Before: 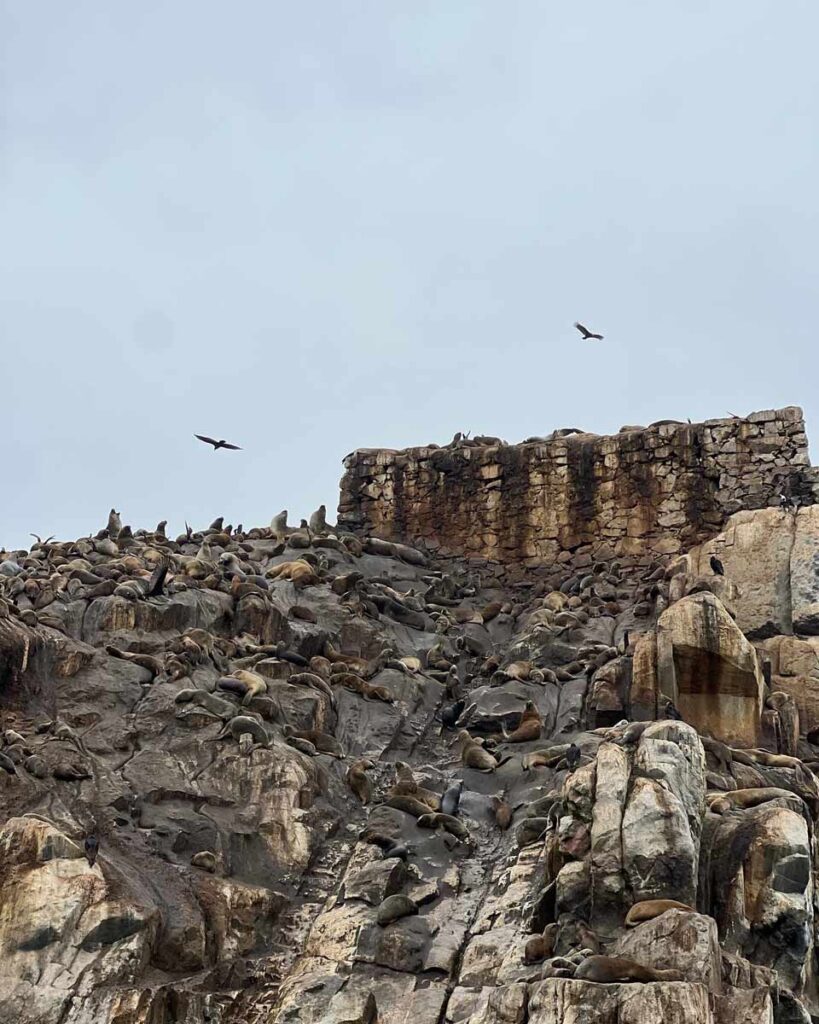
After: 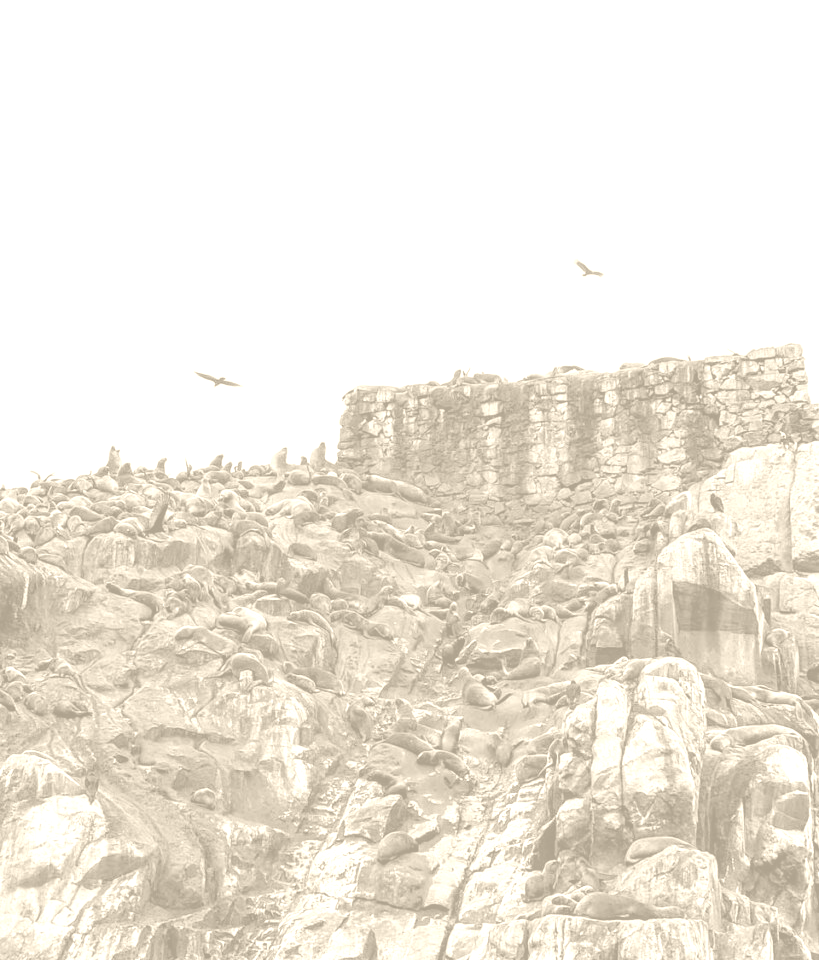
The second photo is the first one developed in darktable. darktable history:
colorize: hue 36°, saturation 71%, lightness 80.79%
crop and rotate: top 6.25%
local contrast: on, module defaults
